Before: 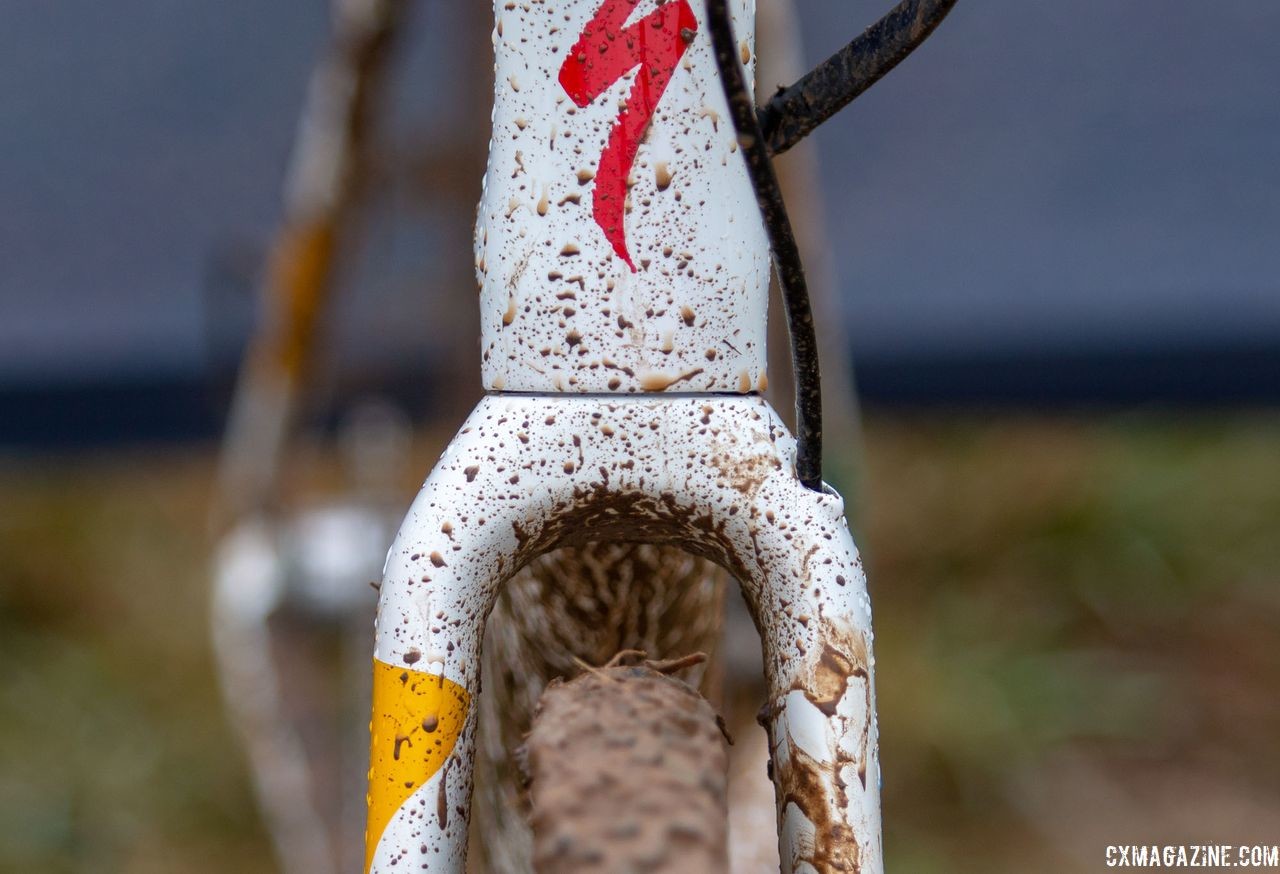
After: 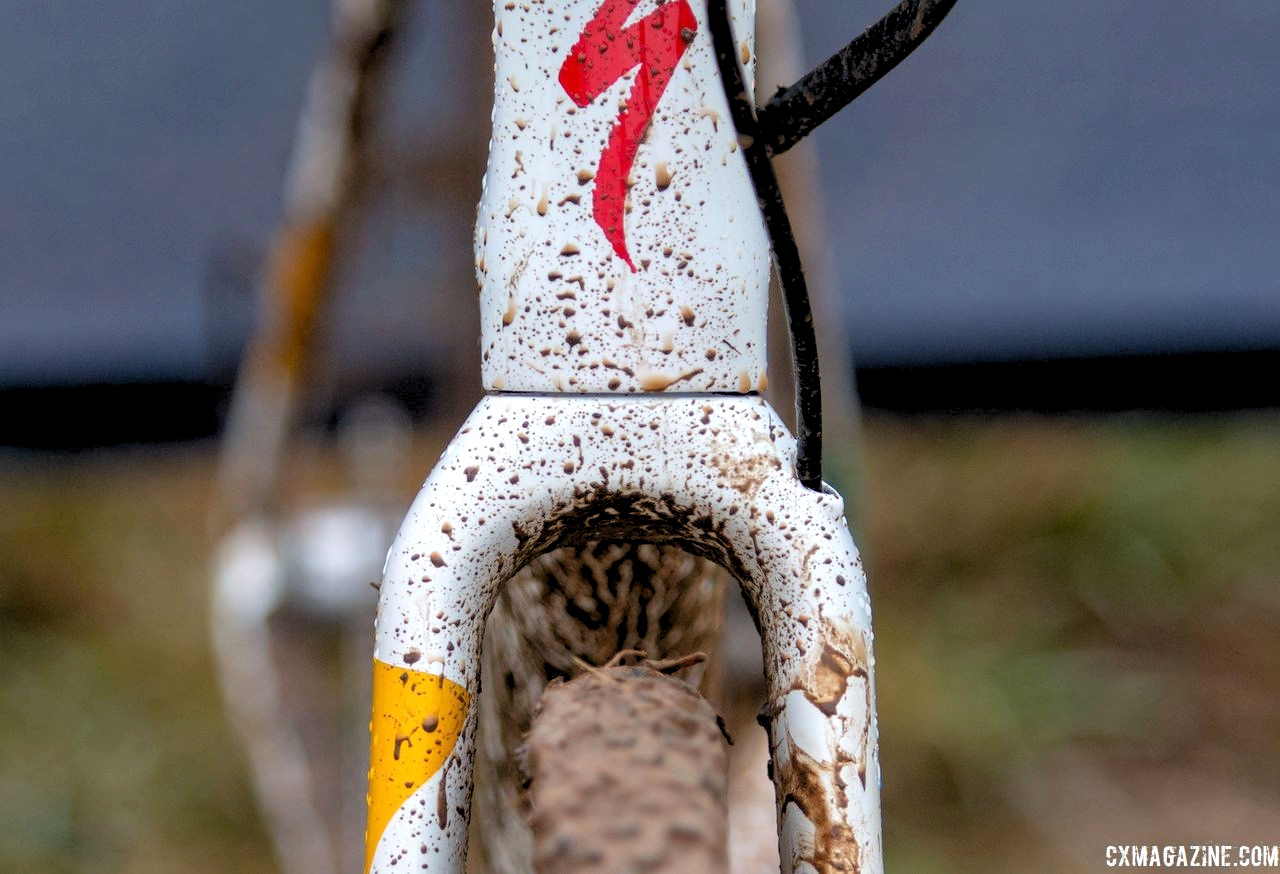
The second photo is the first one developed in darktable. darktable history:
white balance: emerald 1
rgb levels: levels [[0.013, 0.434, 0.89], [0, 0.5, 1], [0, 0.5, 1]]
